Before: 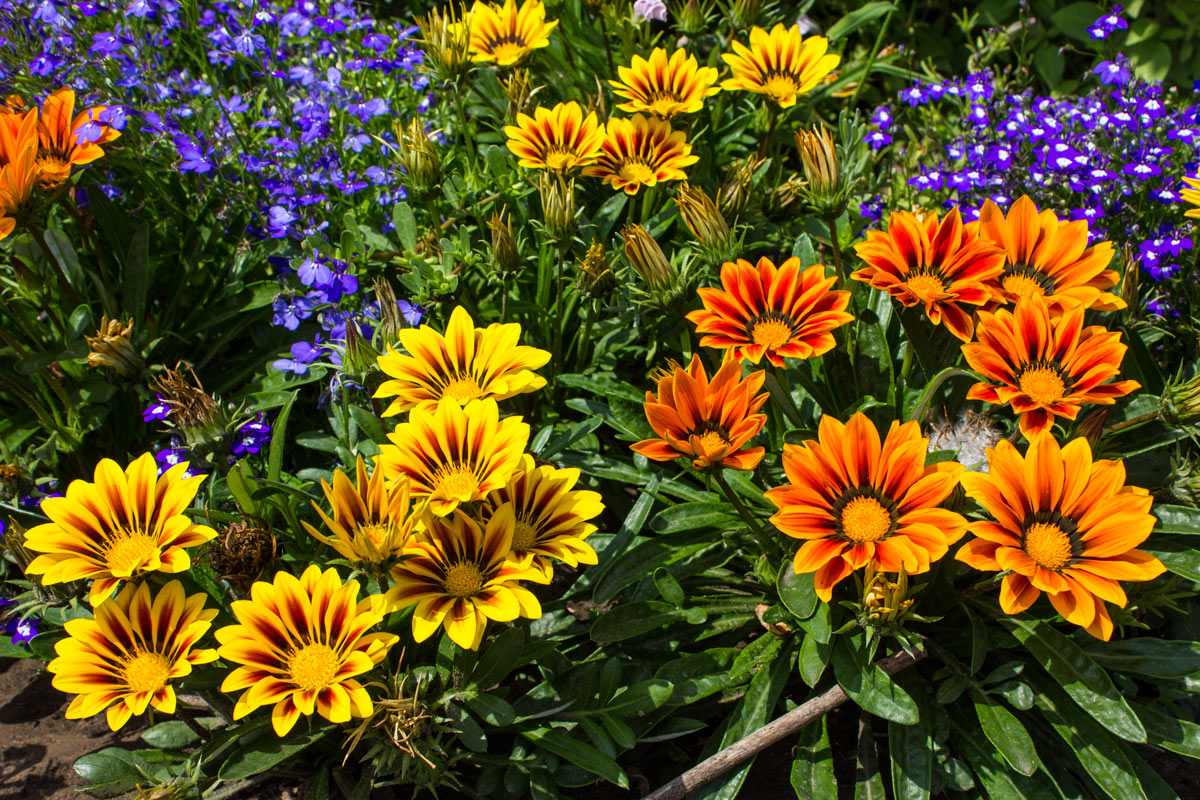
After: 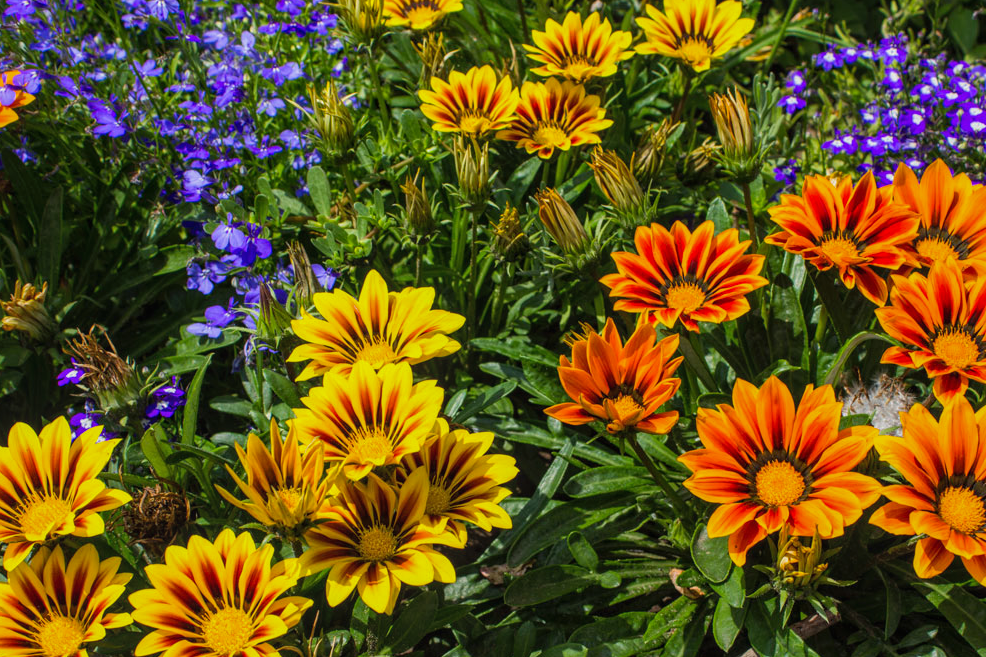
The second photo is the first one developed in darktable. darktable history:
crop and rotate: left 7.196%, top 4.574%, right 10.605%, bottom 13.178%
local contrast: detail 110%
shadows and highlights: shadows 25, white point adjustment -3, highlights -30
